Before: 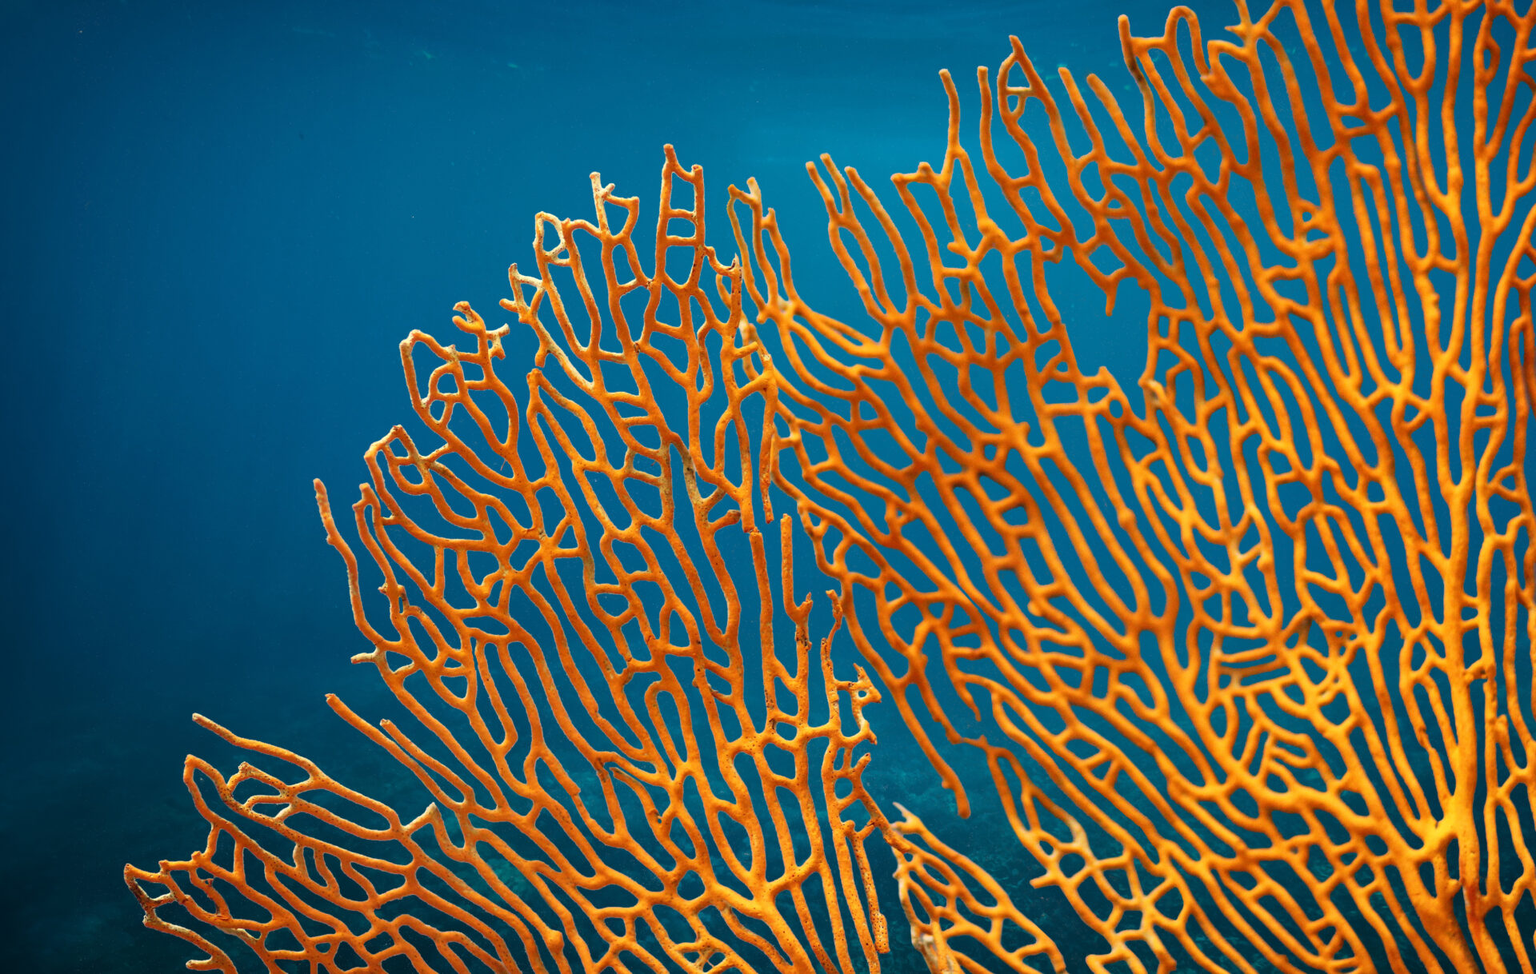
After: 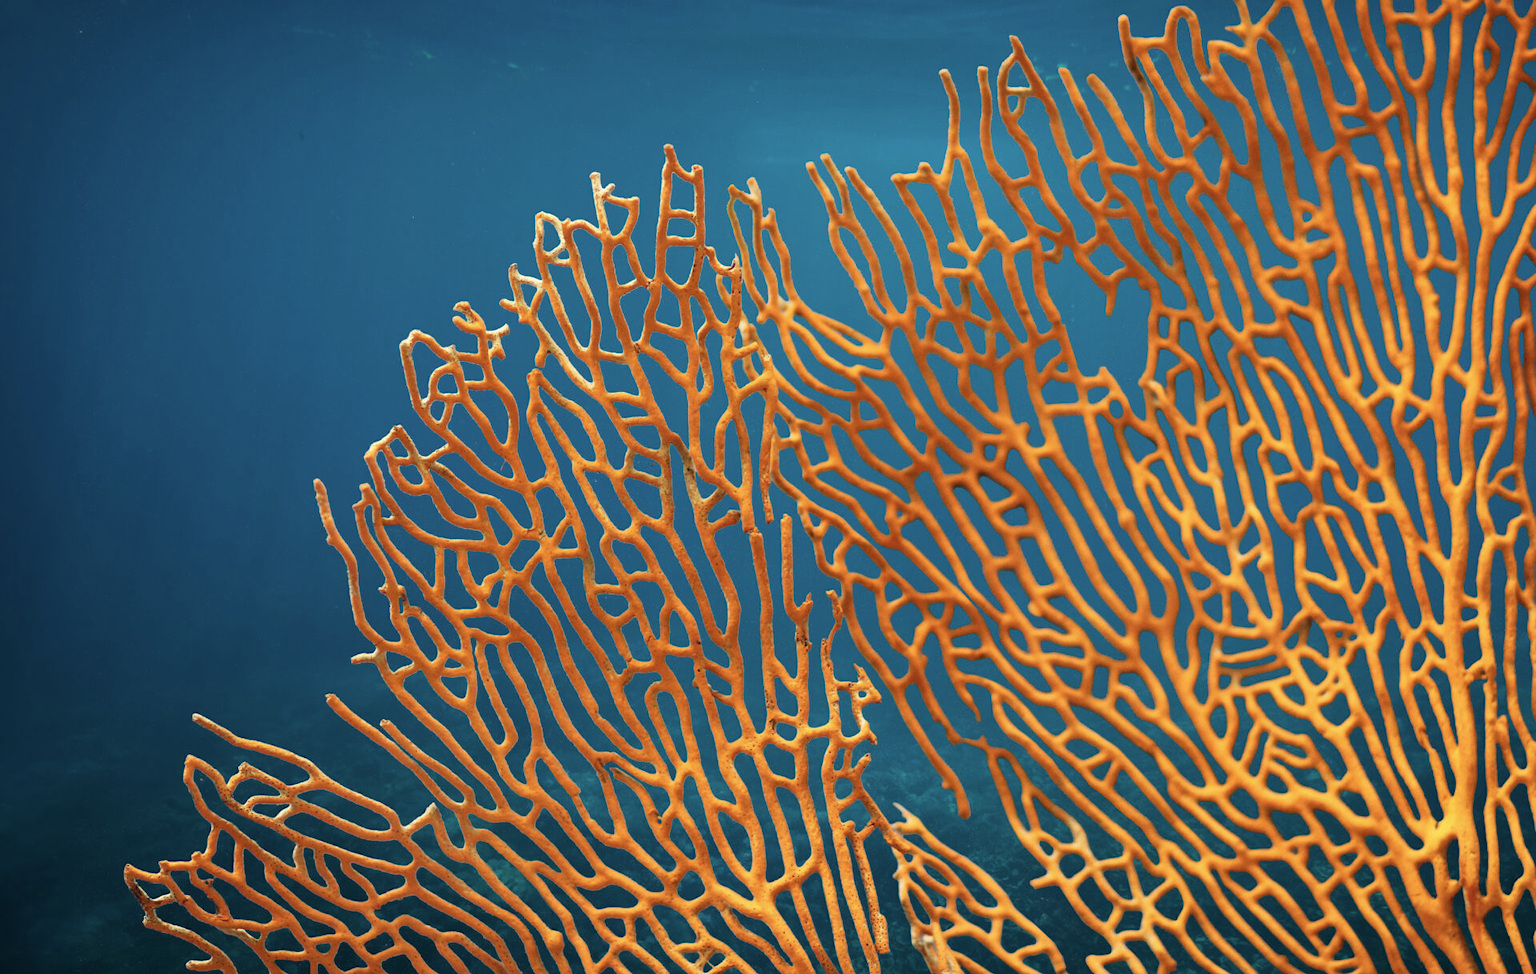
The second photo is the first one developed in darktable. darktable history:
contrast brightness saturation: saturation -0.17
white balance: emerald 1
